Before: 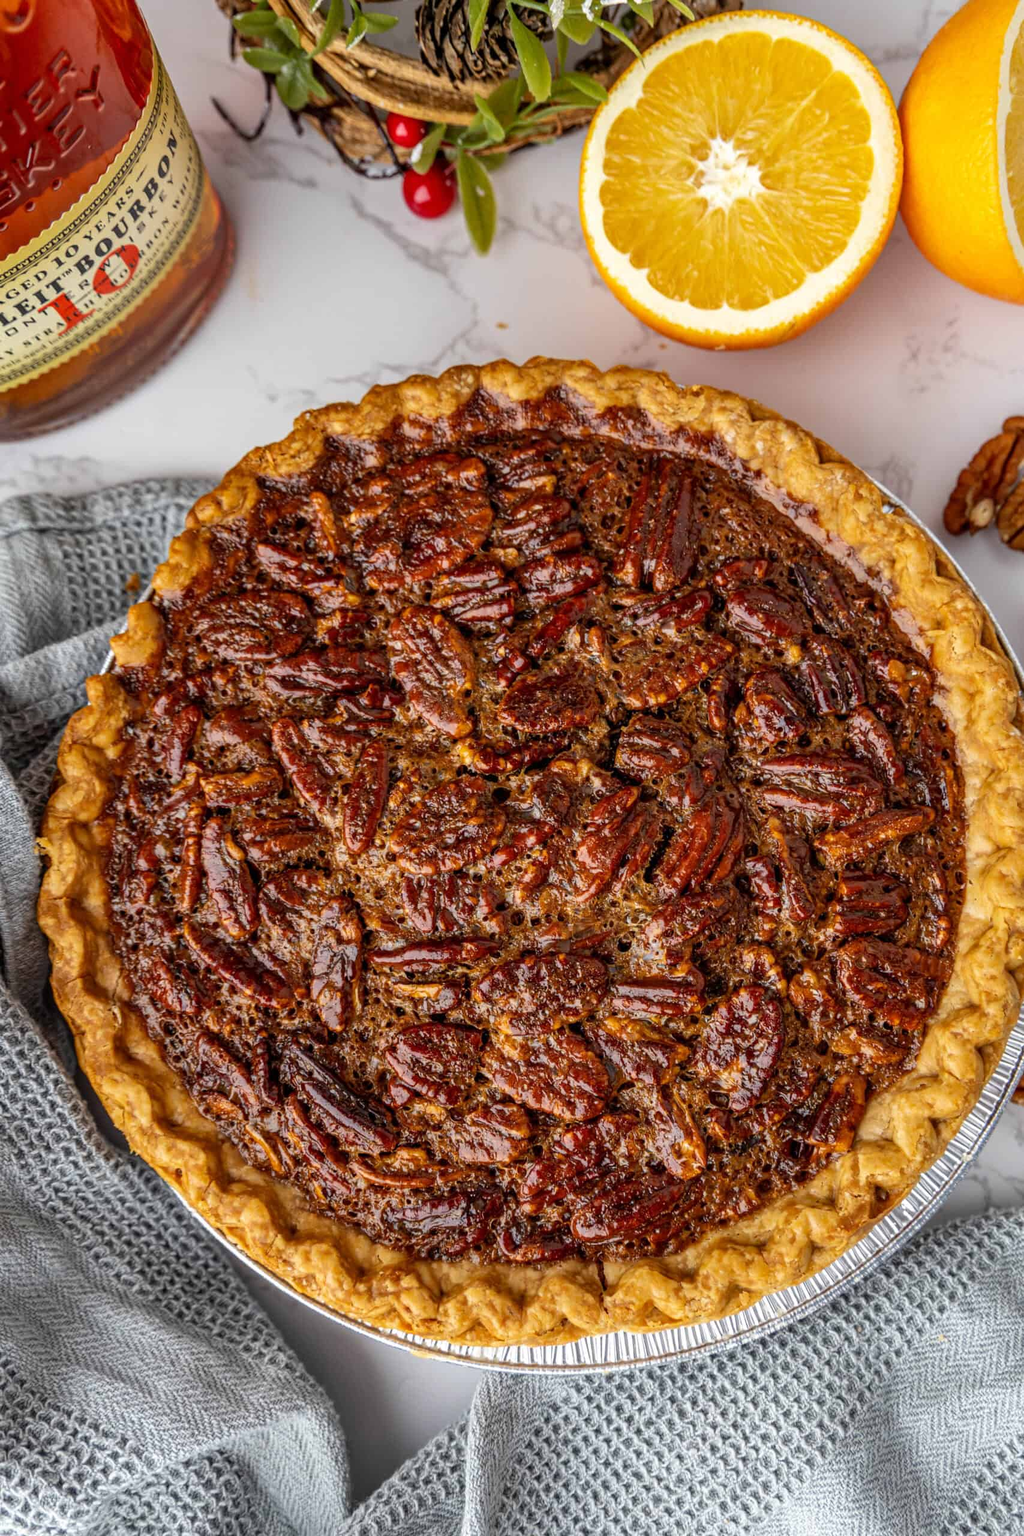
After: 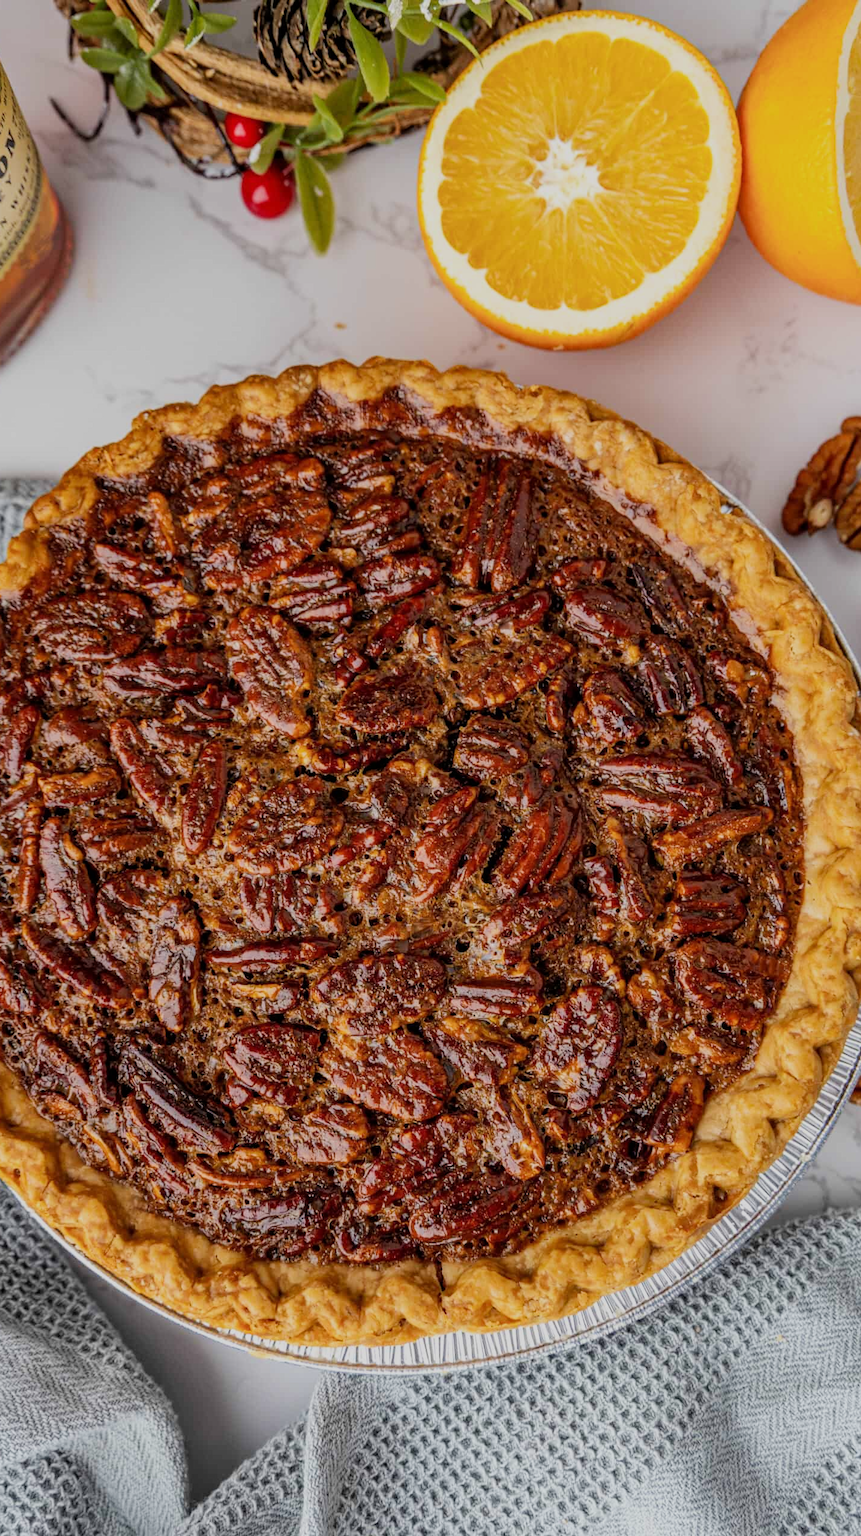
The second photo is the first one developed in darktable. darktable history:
crop: left 15.859%
filmic rgb: black relative exposure -16 EV, white relative exposure 4.92 EV, hardness 6.21
